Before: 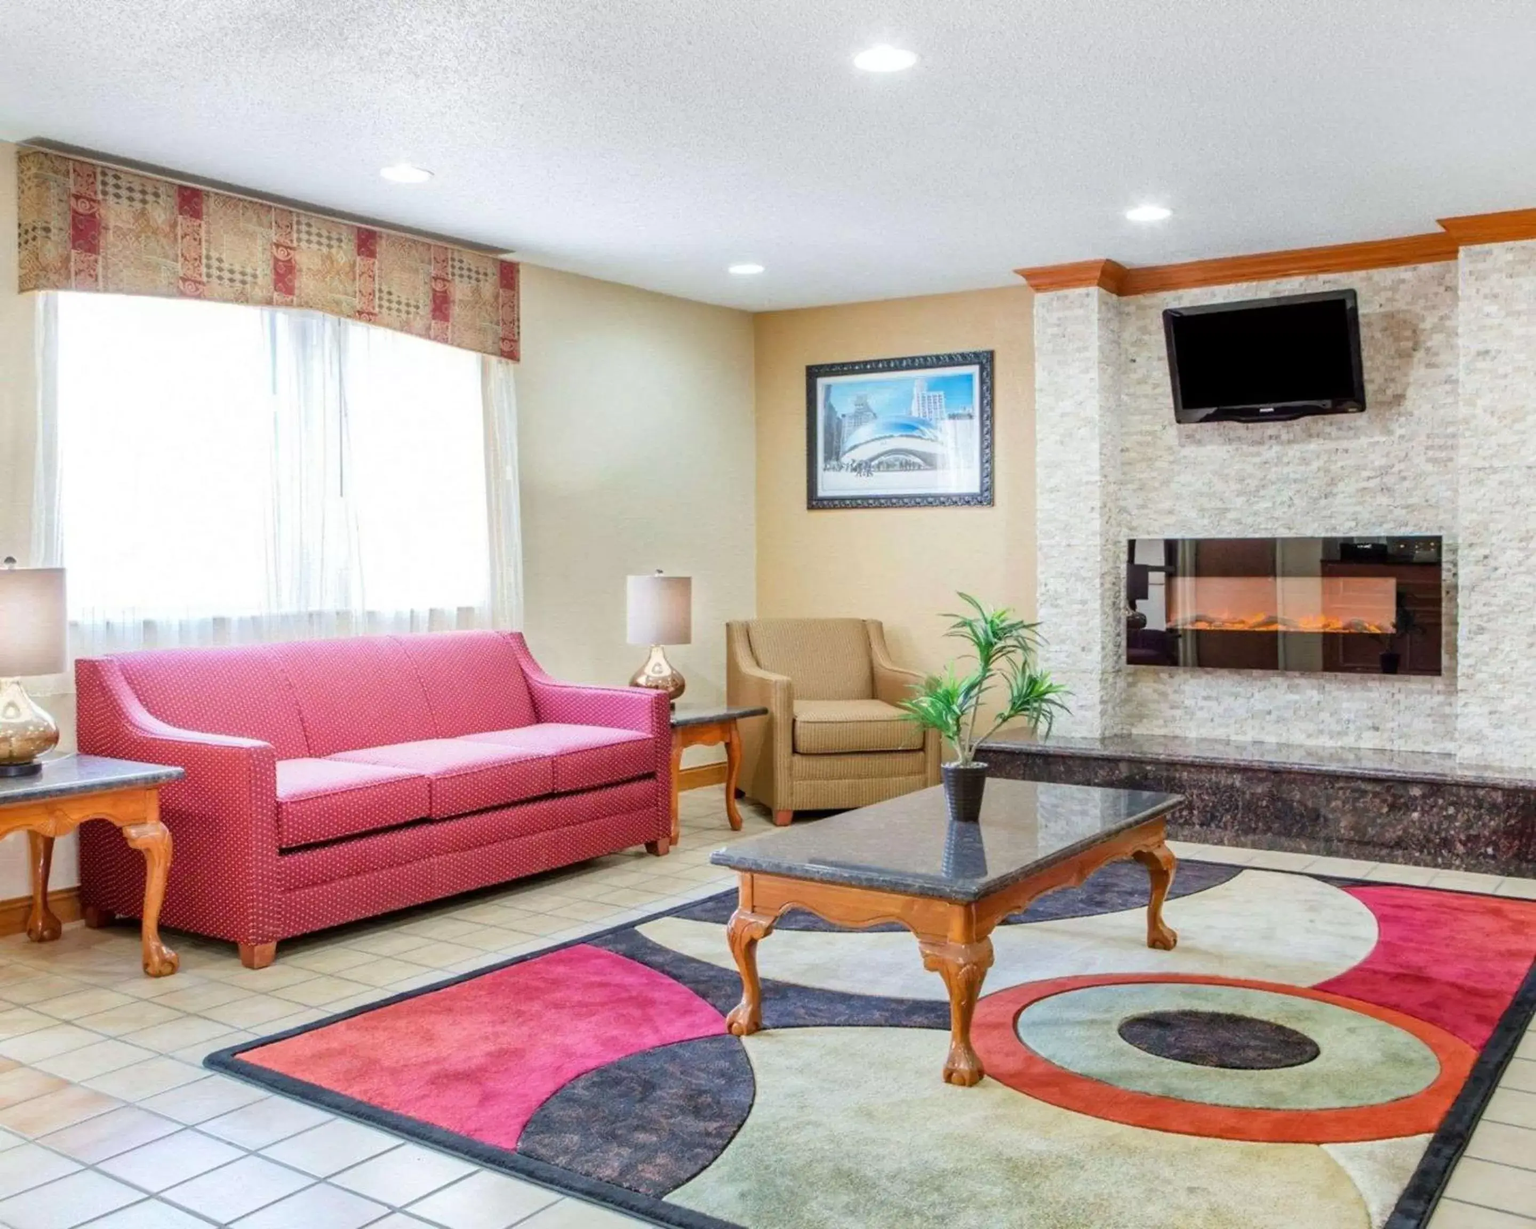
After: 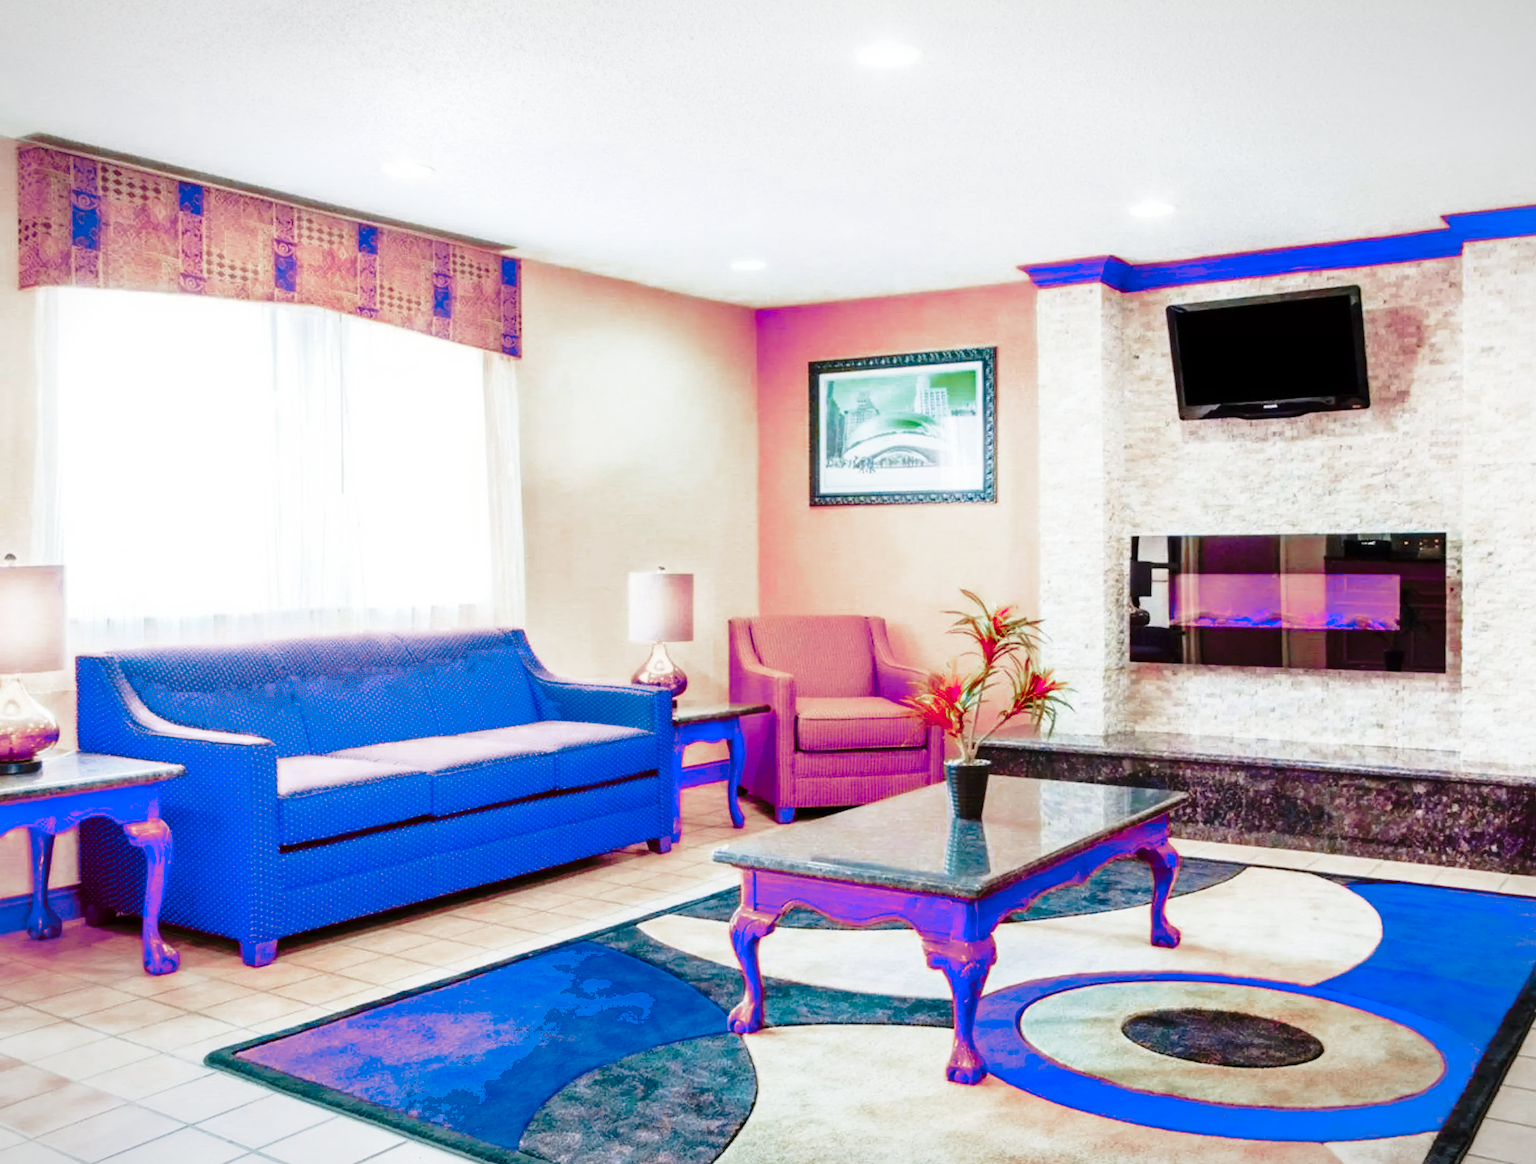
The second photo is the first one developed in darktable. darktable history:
vignetting: fall-off start 100.96%, brightness -0.295, center (0, 0.008), width/height ratio 1.311
crop: top 0.433%, right 0.255%, bottom 4.996%
base curve: curves: ch0 [(0, 0) (0.04, 0.03) (0.133, 0.232) (0.448, 0.748) (0.843, 0.968) (1, 1)], preserve colors none
color zones: curves: ch0 [(0.826, 0.353)]; ch1 [(0.242, 0.647) (0.889, 0.342)]; ch2 [(0.246, 0.089) (0.969, 0.068)]
